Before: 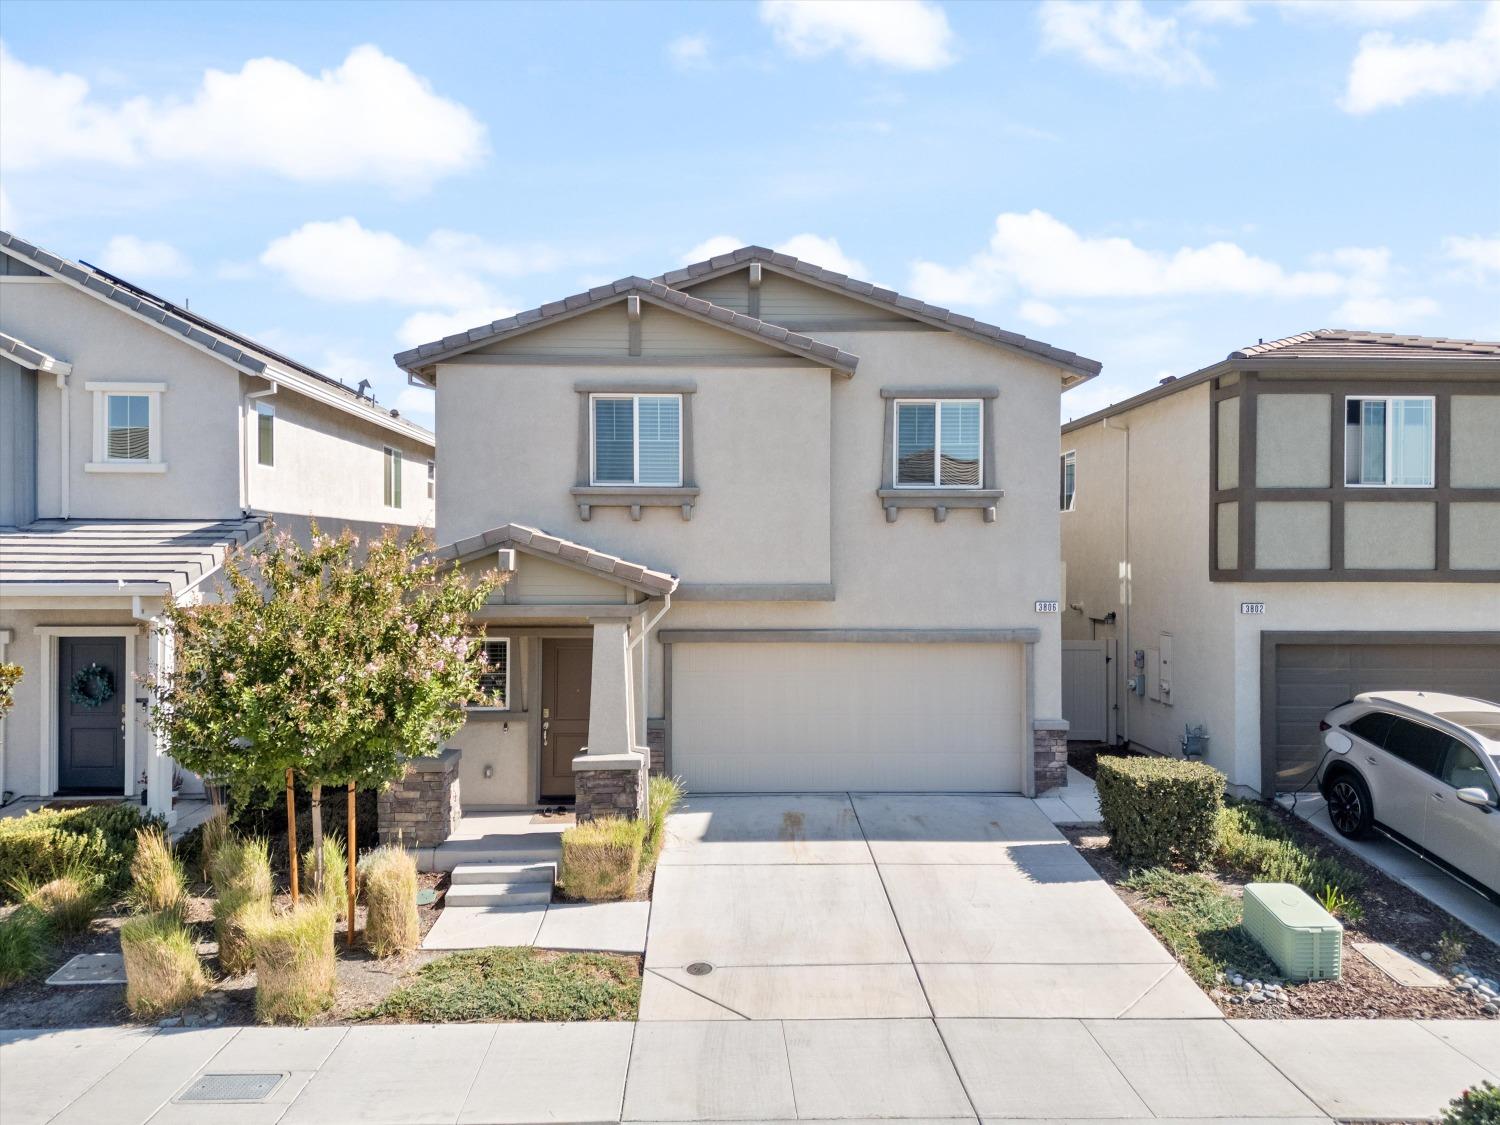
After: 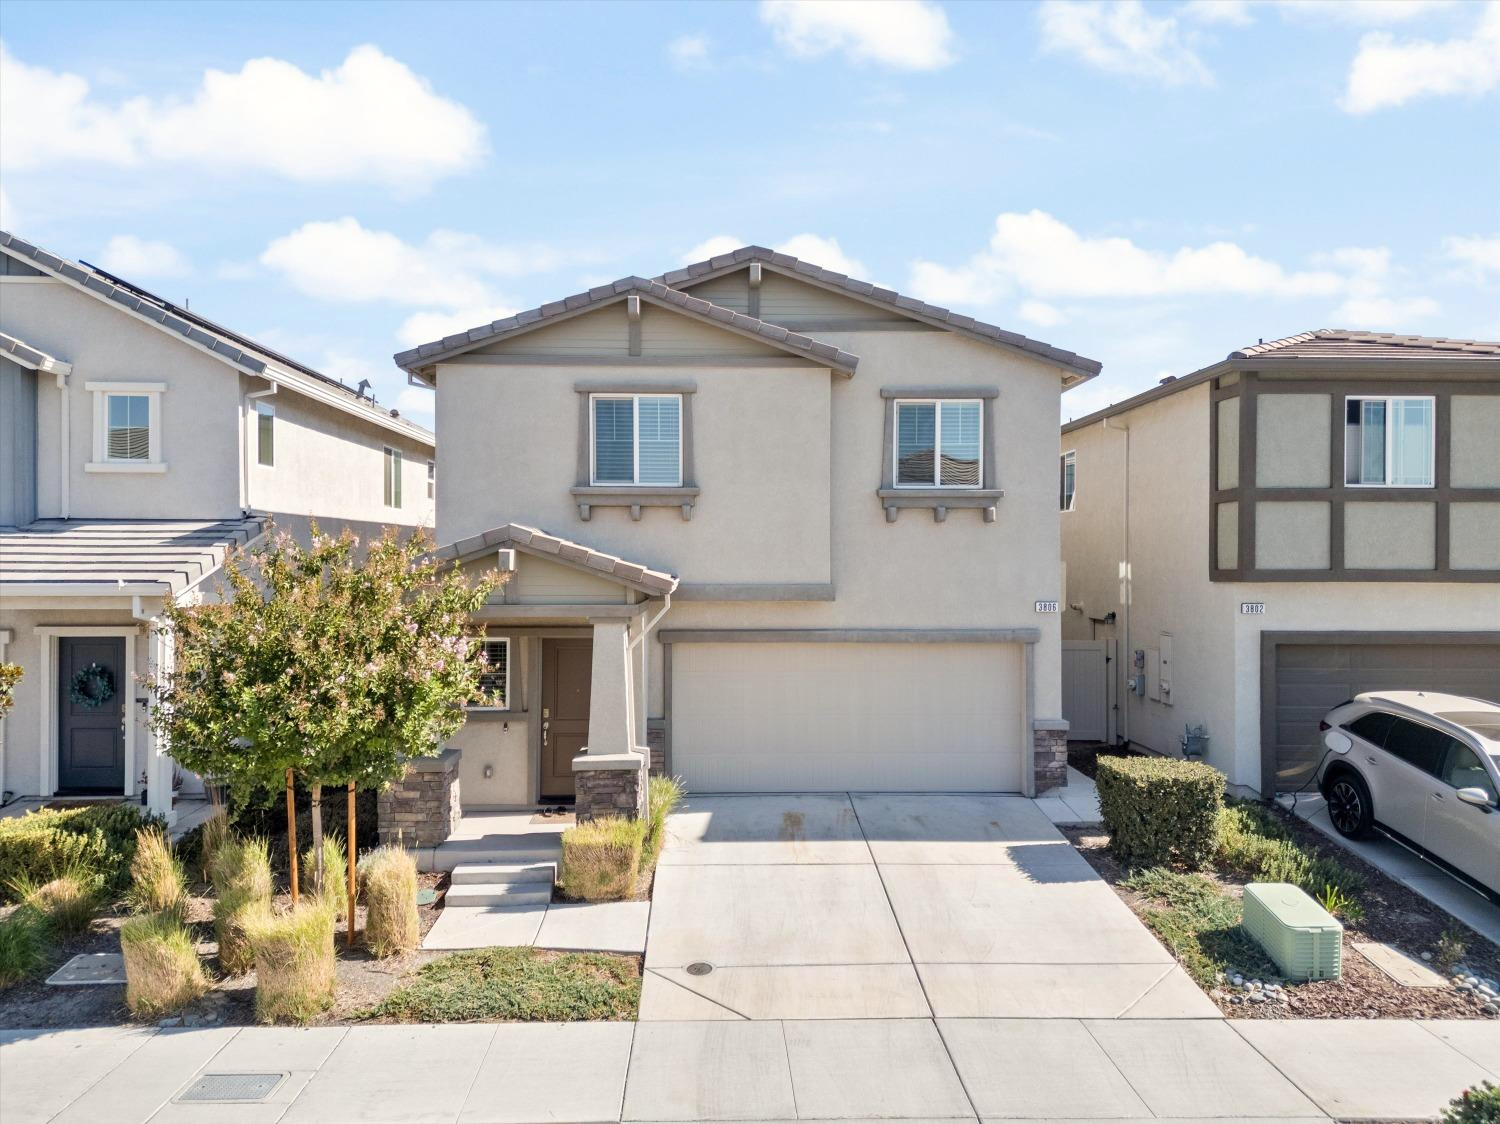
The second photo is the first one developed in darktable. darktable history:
crop: bottom 0.071%
white balance: red 1.009, blue 0.985
